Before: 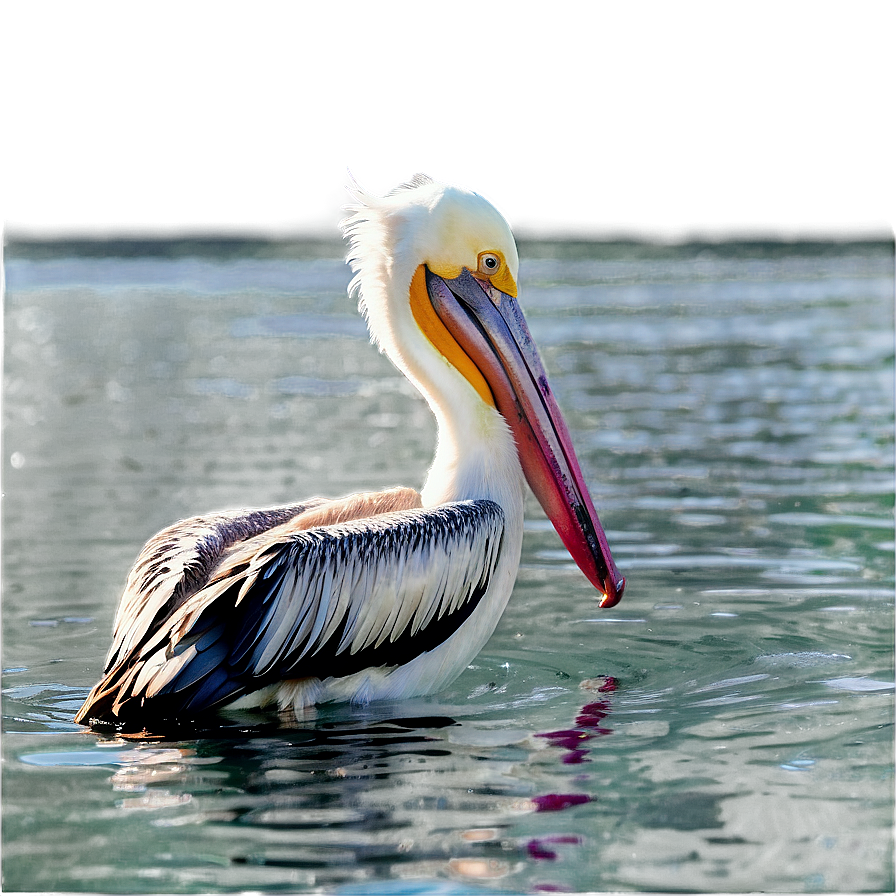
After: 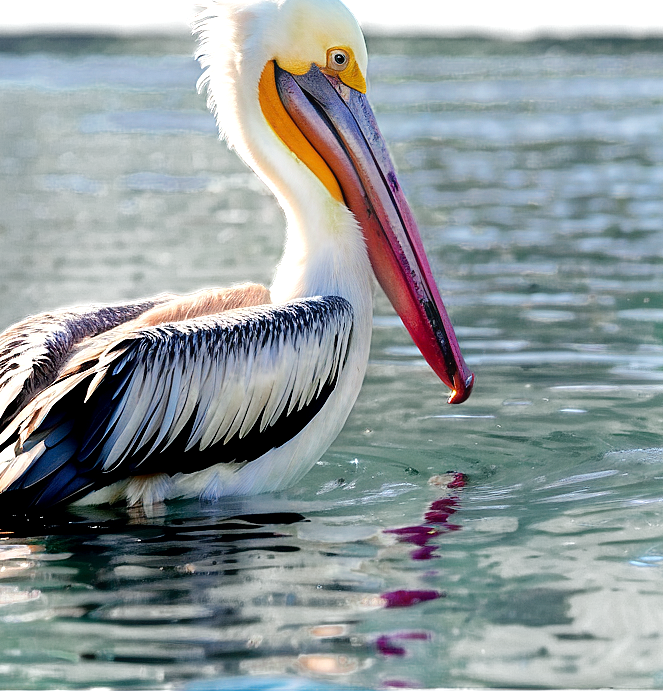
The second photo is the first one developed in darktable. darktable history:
contrast equalizer: octaves 7, y [[0.6 ×6], [0.55 ×6], [0 ×6], [0 ×6], [0 ×6]], mix -0.2
exposure: black level correction 0.001, exposure 0.3 EV, compensate highlight preservation false
crop: left 16.871%, top 22.857%, right 9.116%
